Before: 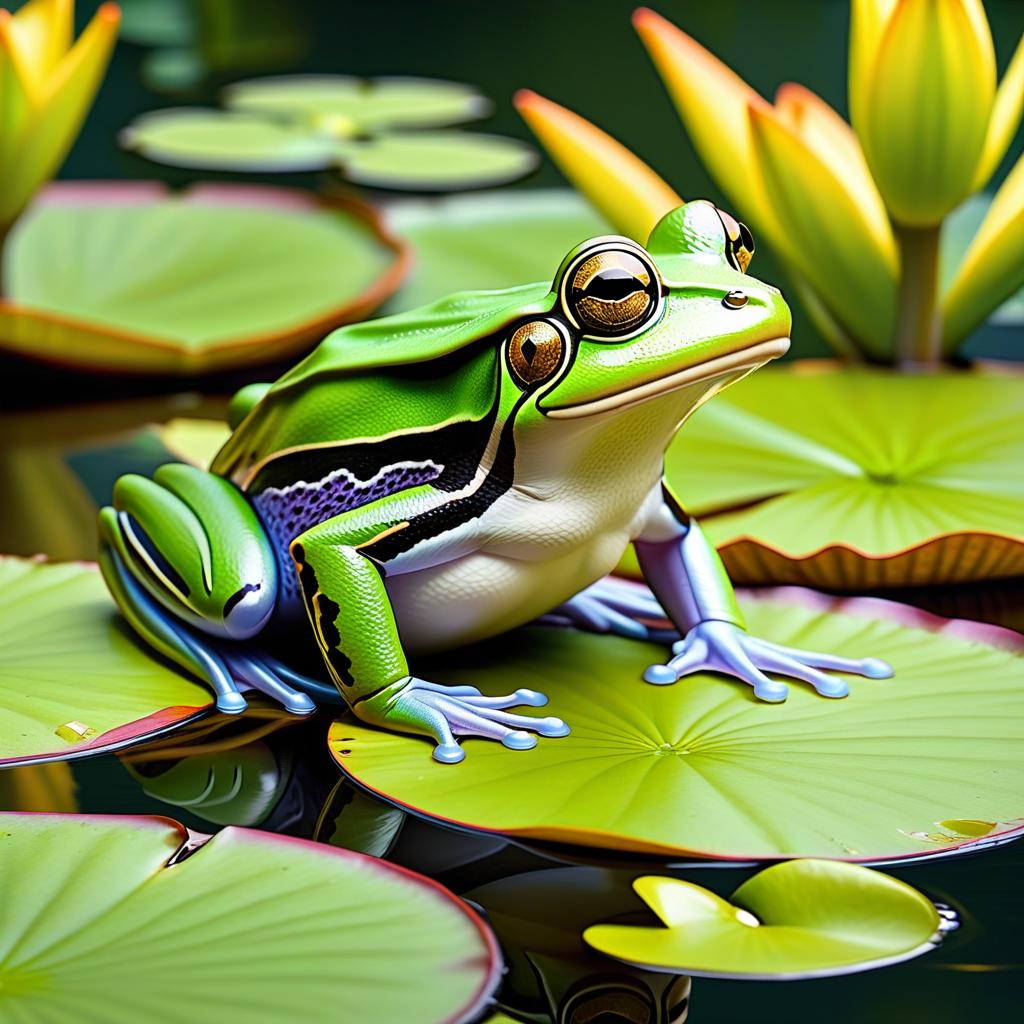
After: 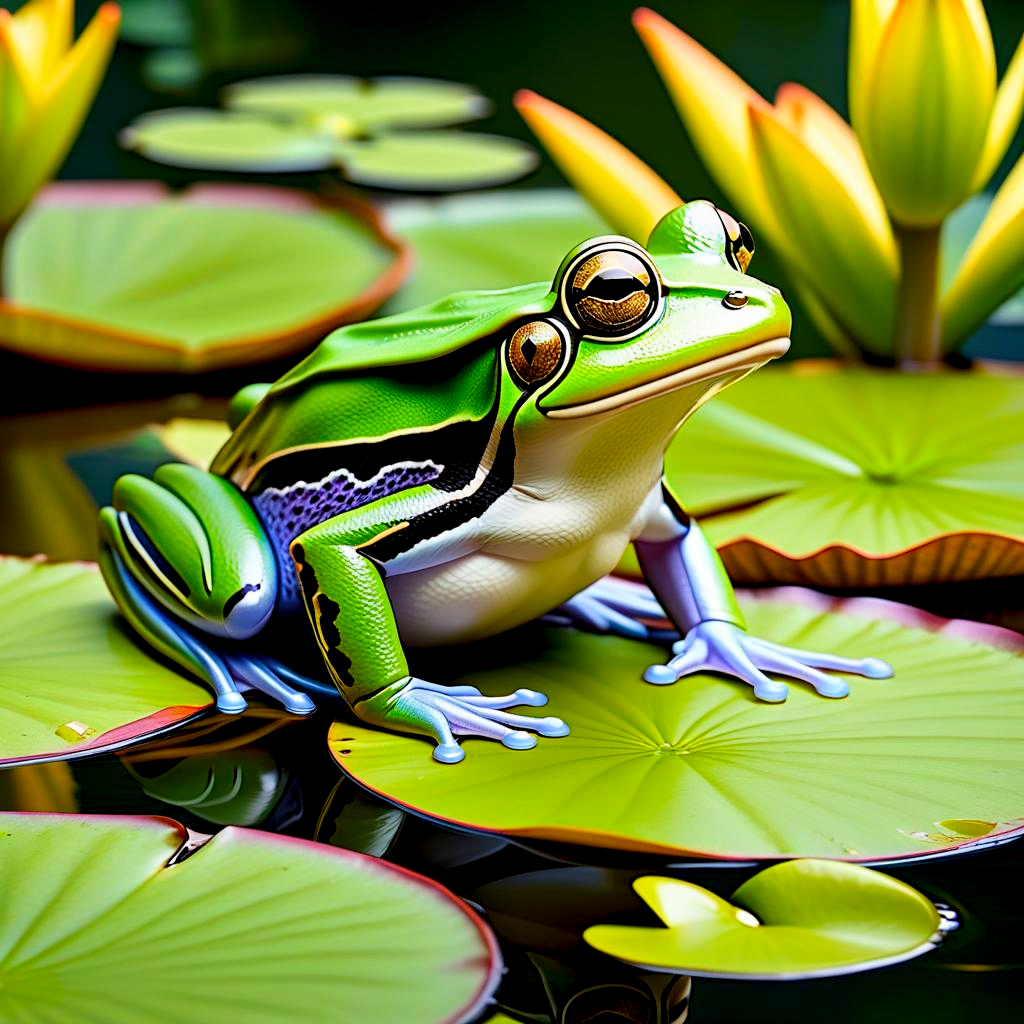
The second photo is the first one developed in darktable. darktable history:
tone curve: curves: ch0 [(0, 0) (0.003, 0.003) (0.011, 0.011) (0.025, 0.025) (0.044, 0.045) (0.069, 0.07) (0.1, 0.101) (0.136, 0.138) (0.177, 0.18) (0.224, 0.228) (0.277, 0.281) (0.335, 0.34) (0.399, 0.405) (0.468, 0.475) (0.543, 0.551) (0.623, 0.633) (0.709, 0.72) (0.801, 0.813) (0.898, 0.907) (1, 1)], preserve colors none
color look up table: target L [76.38, 68.69, 52.03, 35.59, 100, 67.66, 63.74, 59.26, 50.82, 42.44, 29.96, 54.87, 53.08, 24.43, 29.17, 85.7, 76.09, 66.35, 65.48, 52.17, 48.24, 47.88, 26.51, 7.849, 0 ×25], target a [-1.891, -22.84, -44.54, -16.6, 0, 12.64, 17.3, 33.66, 51.3, 56.81, 16.29, 6.369, 47.97, 26.49, 28.11, -1.072, -1.845, -26.84, -2.246, -11.73, -2.09, -3.47, -2.472, -1.266, 0 ×25], target b [70.12, 57.7, 35.48, 25.82, 0.002, 65.28, 11.79, 54.5, 15.32, 32.76, 18.07, -33.37, -19.02, -29.33, -72.4, -2.613, -4.498, -13.87, -5.124, -44.27, -5.089, -37.84, -5.581, -1.88, 0 ×25], num patches 24
